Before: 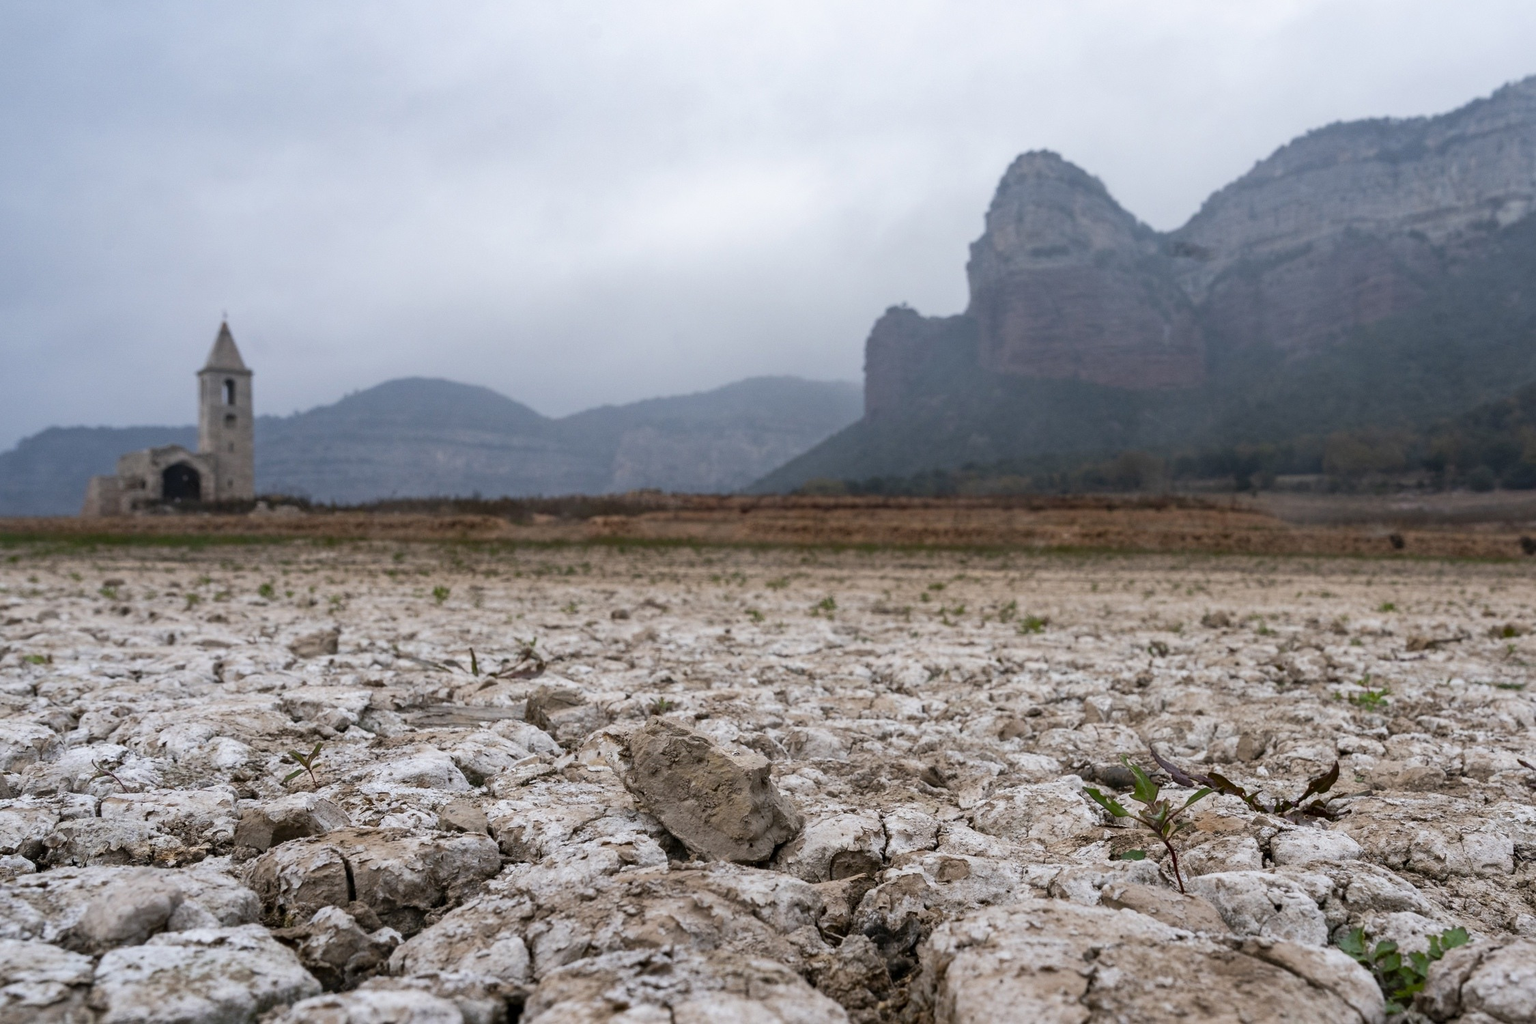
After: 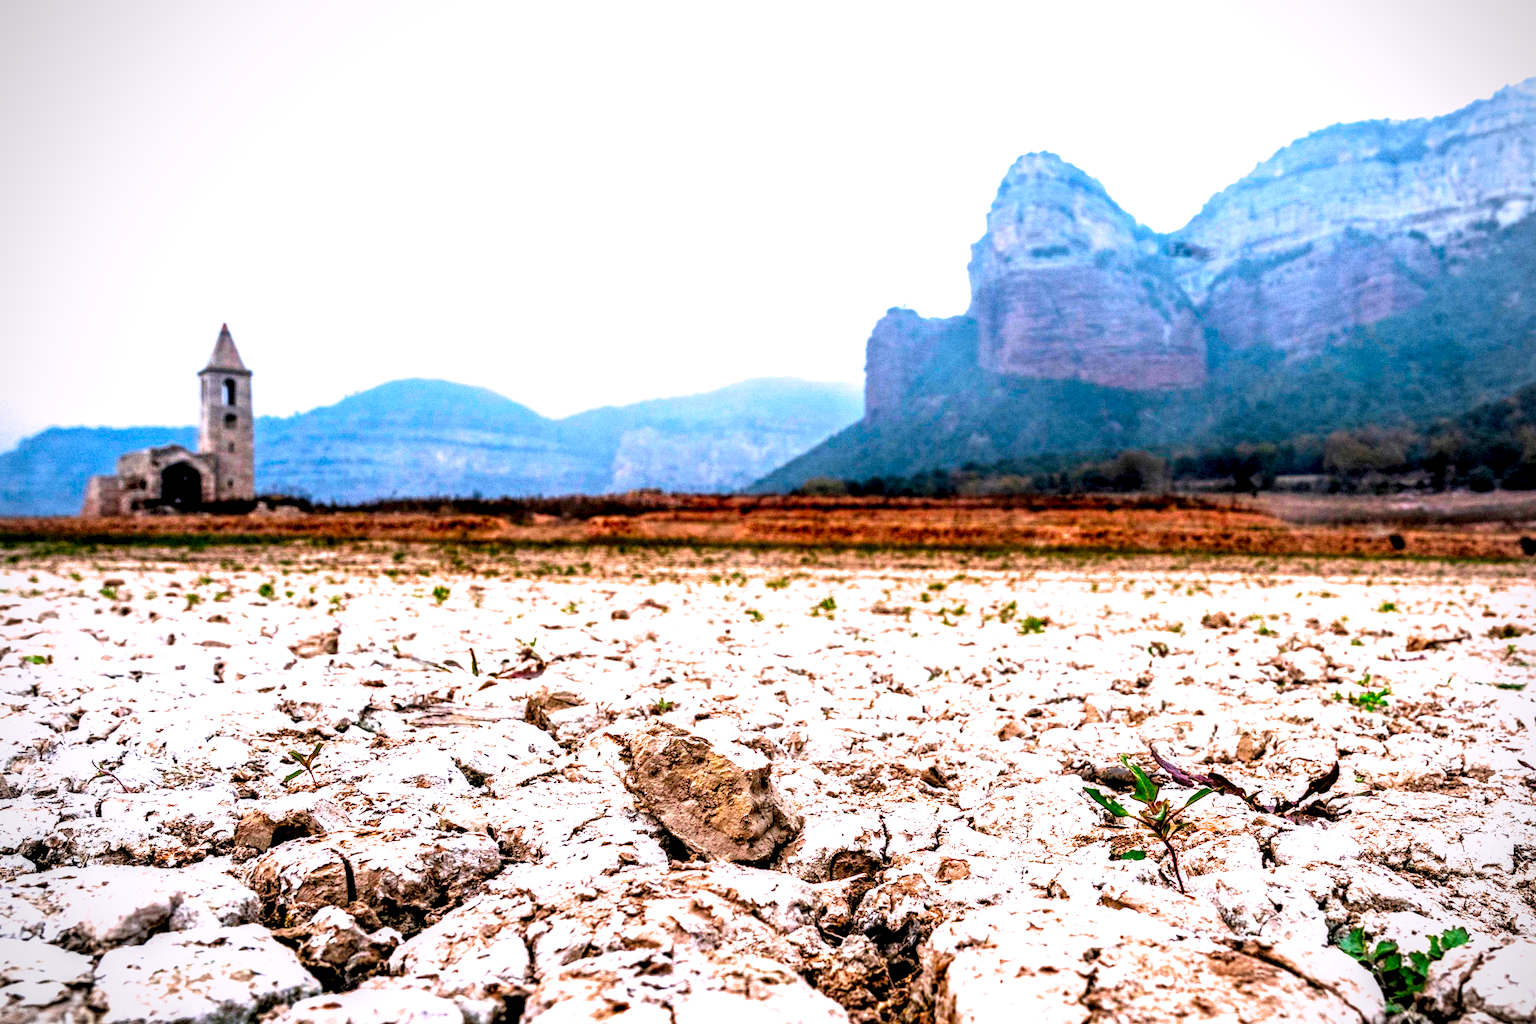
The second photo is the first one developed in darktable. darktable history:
vignetting: fall-off start 74.17%, fall-off radius 66.03%, dithering 8-bit output
exposure: black level correction 0, exposure 1.2 EV, compensate highlight preservation false
filmic rgb: black relative exposure -3.61 EV, white relative exposure 2.14 EV, hardness 3.63, color science v6 (2022)
color correction: highlights a* 1.49, highlights b* -1.83, saturation 2.46
local contrast: highlights 20%, shadows 70%, detail 170%
